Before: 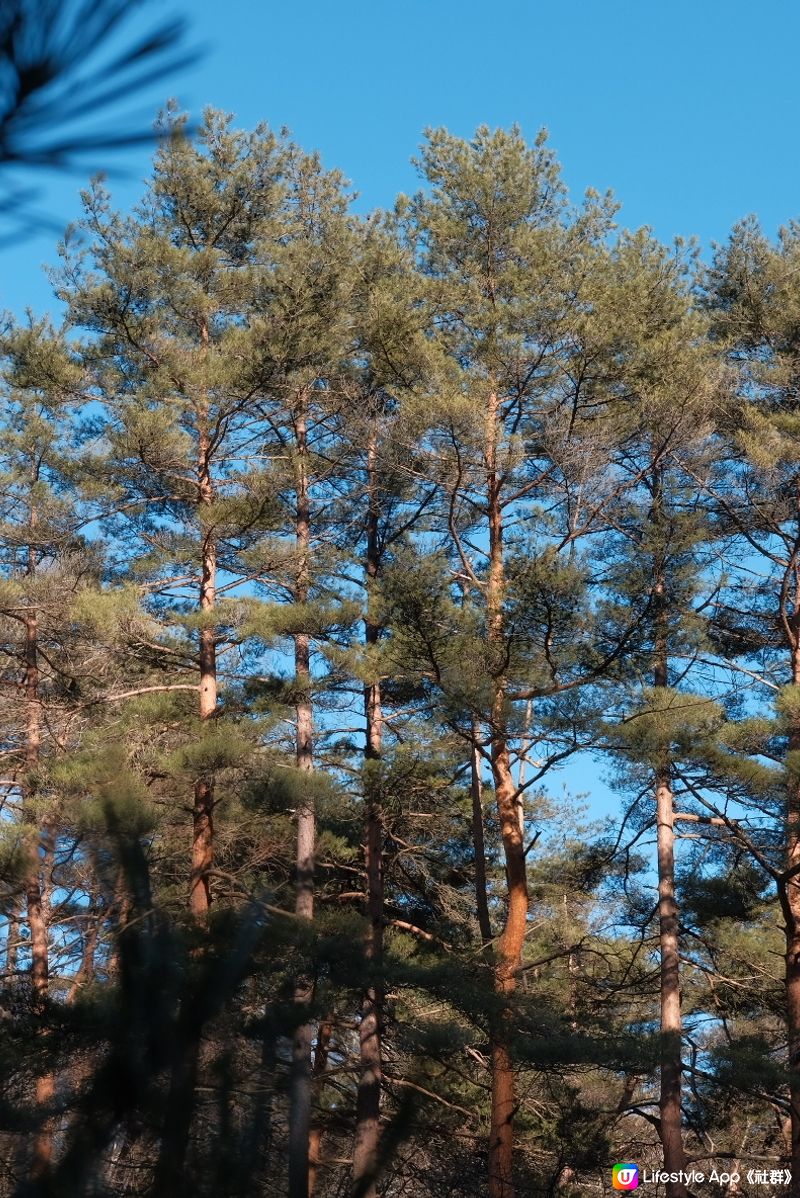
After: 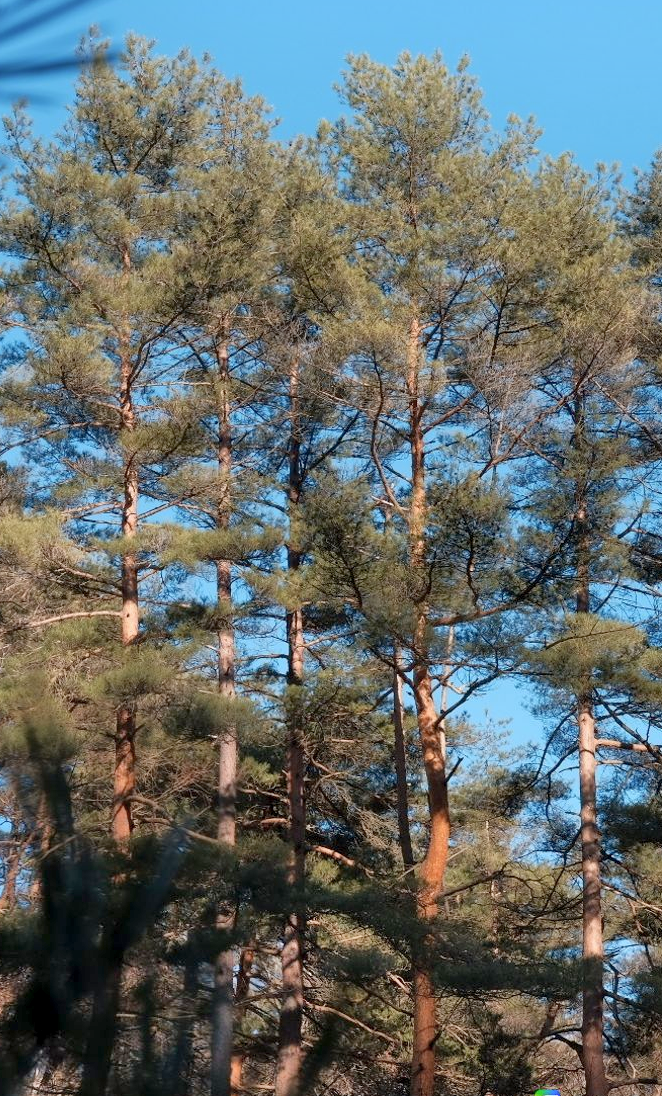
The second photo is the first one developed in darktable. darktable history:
contrast brightness saturation: saturation -0.05
crop: left 9.807%, top 6.259%, right 7.334%, bottom 2.177%
shadows and highlights: highlights 70.7, soften with gaussian
color balance rgb: perceptual saturation grading › global saturation -0.31%, global vibrance -8%, contrast -13%, saturation formula JzAzBz (2021)
exposure: black level correction 0.001, exposure 0.3 EV, compensate highlight preservation false
